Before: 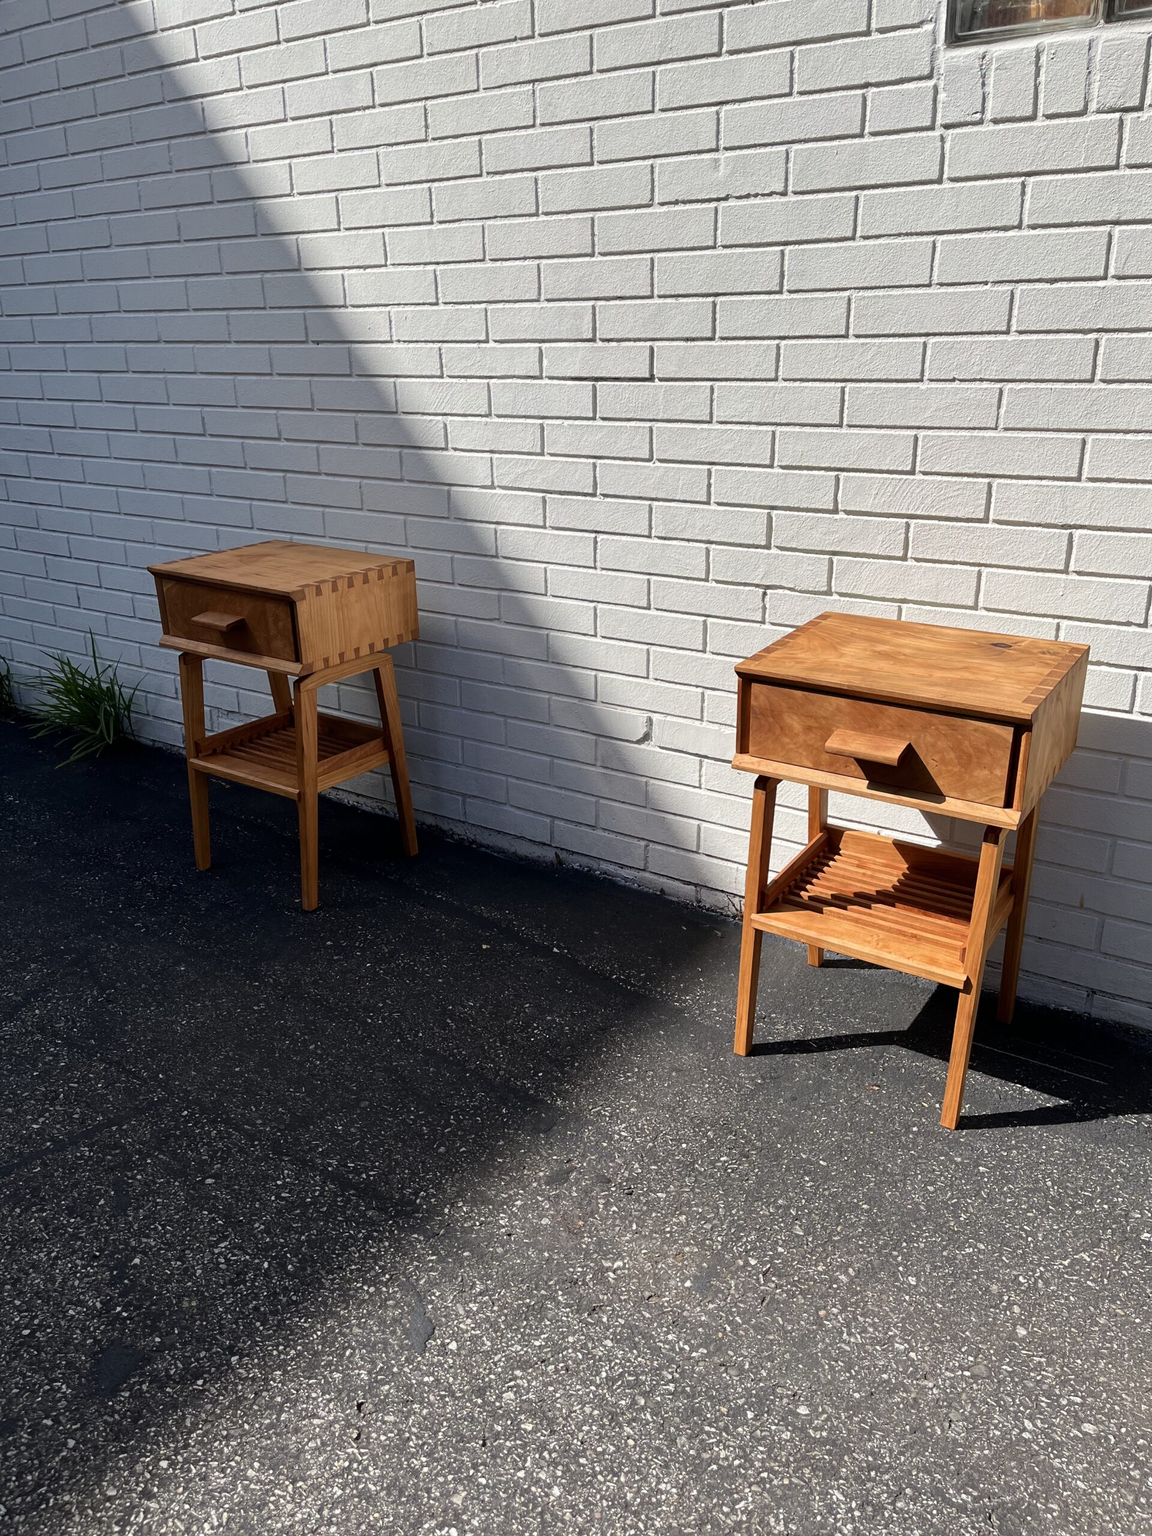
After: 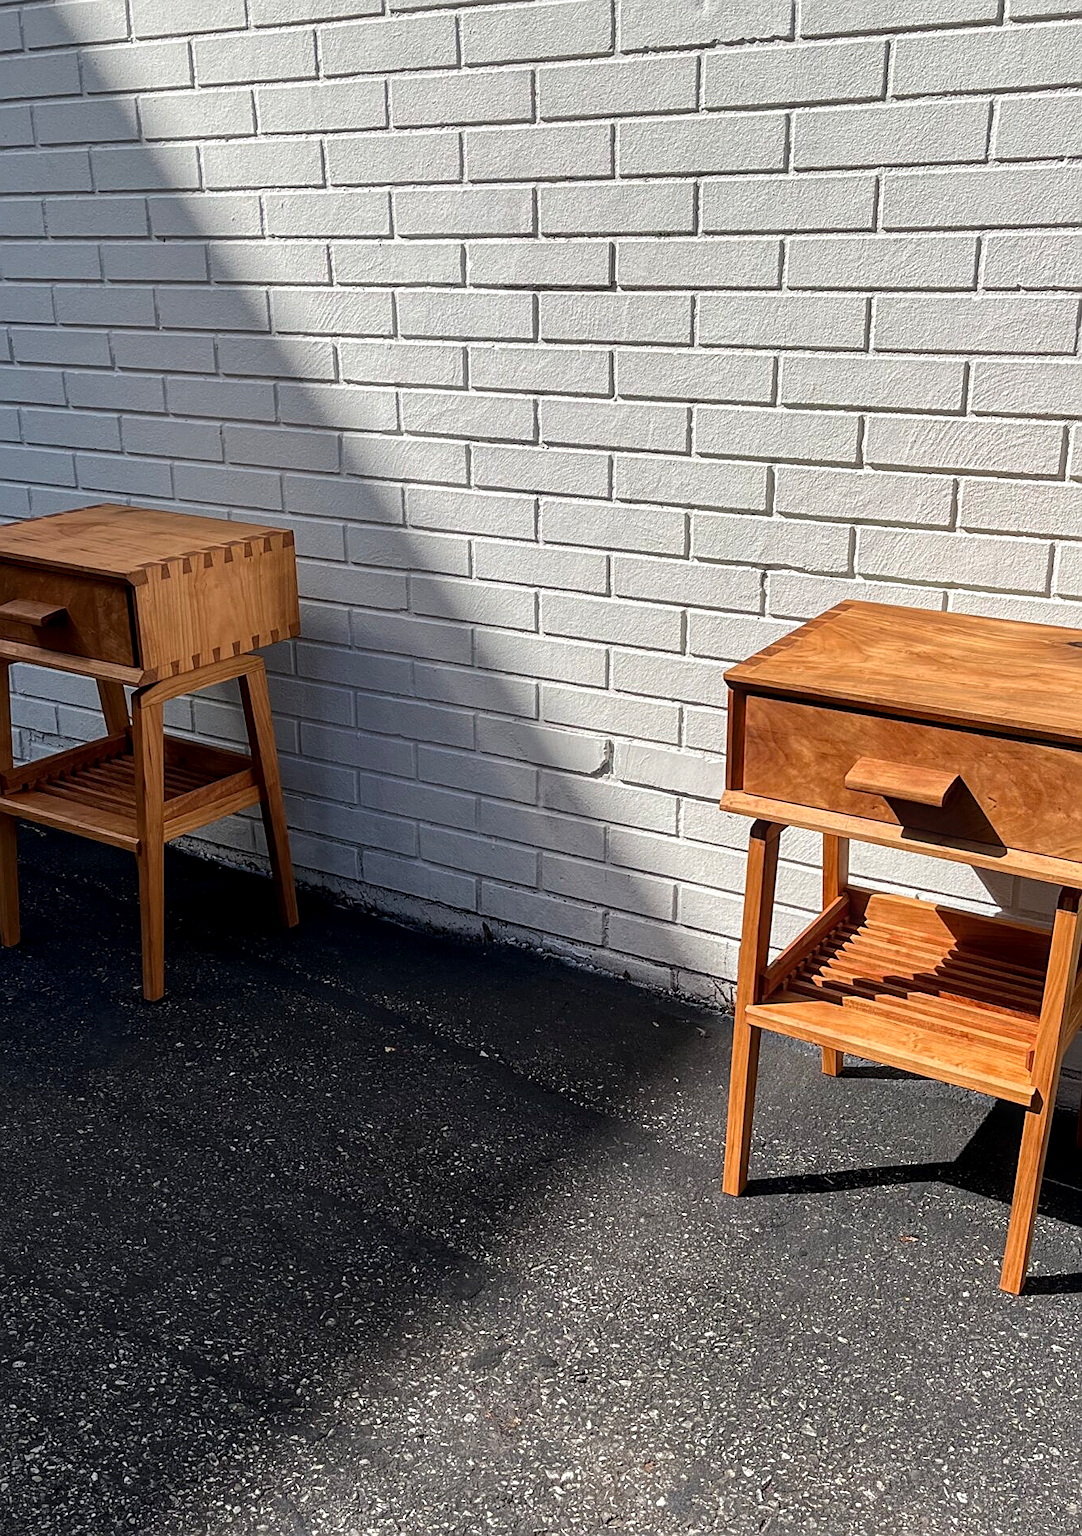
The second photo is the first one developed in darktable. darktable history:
local contrast: on, module defaults
crop and rotate: left 17.012%, top 10.775%, right 12.981%, bottom 14.725%
sharpen: on, module defaults
